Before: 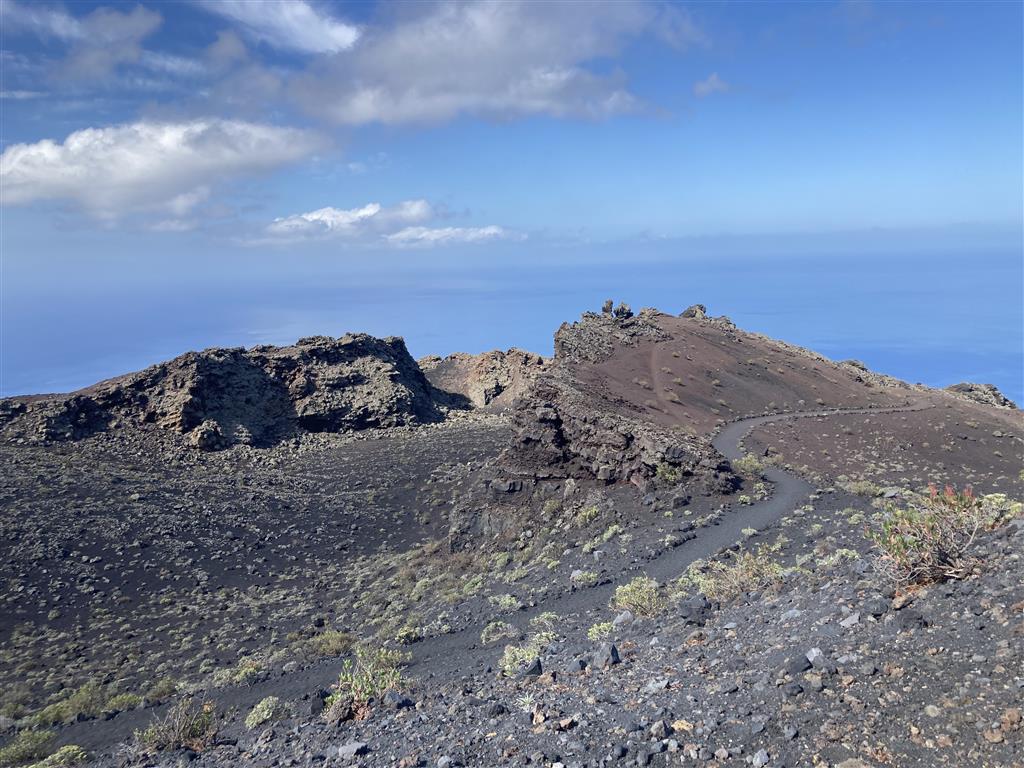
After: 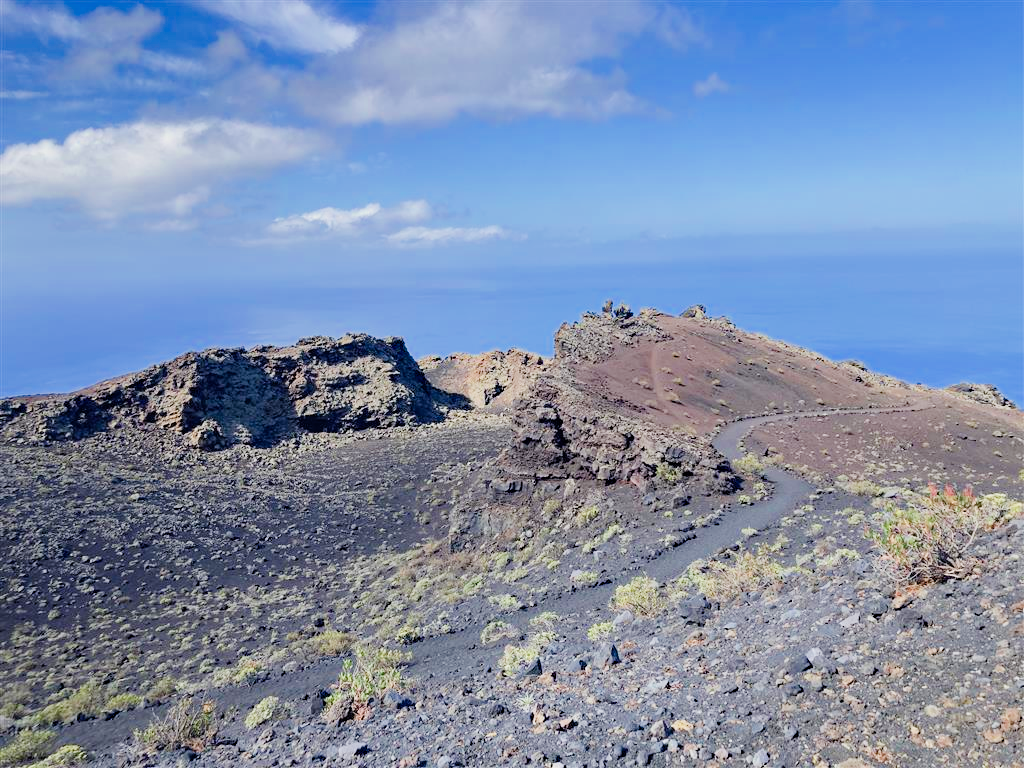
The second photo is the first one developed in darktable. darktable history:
haze removal: compatibility mode true, adaptive false
white balance: emerald 1
color zones: curves: ch0 [(0, 0.613) (0.01, 0.613) (0.245, 0.448) (0.498, 0.529) (0.642, 0.665) (0.879, 0.777) (0.99, 0.613)]; ch1 [(0, 0) (0.143, 0) (0.286, 0) (0.429, 0) (0.571, 0) (0.714, 0) (0.857, 0)], mix -131.09%
filmic rgb: black relative exposure -7.15 EV, white relative exposure 5.36 EV, hardness 3.02
exposure: black level correction 0, exposure 1.015 EV, compensate exposure bias true, compensate highlight preservation false
